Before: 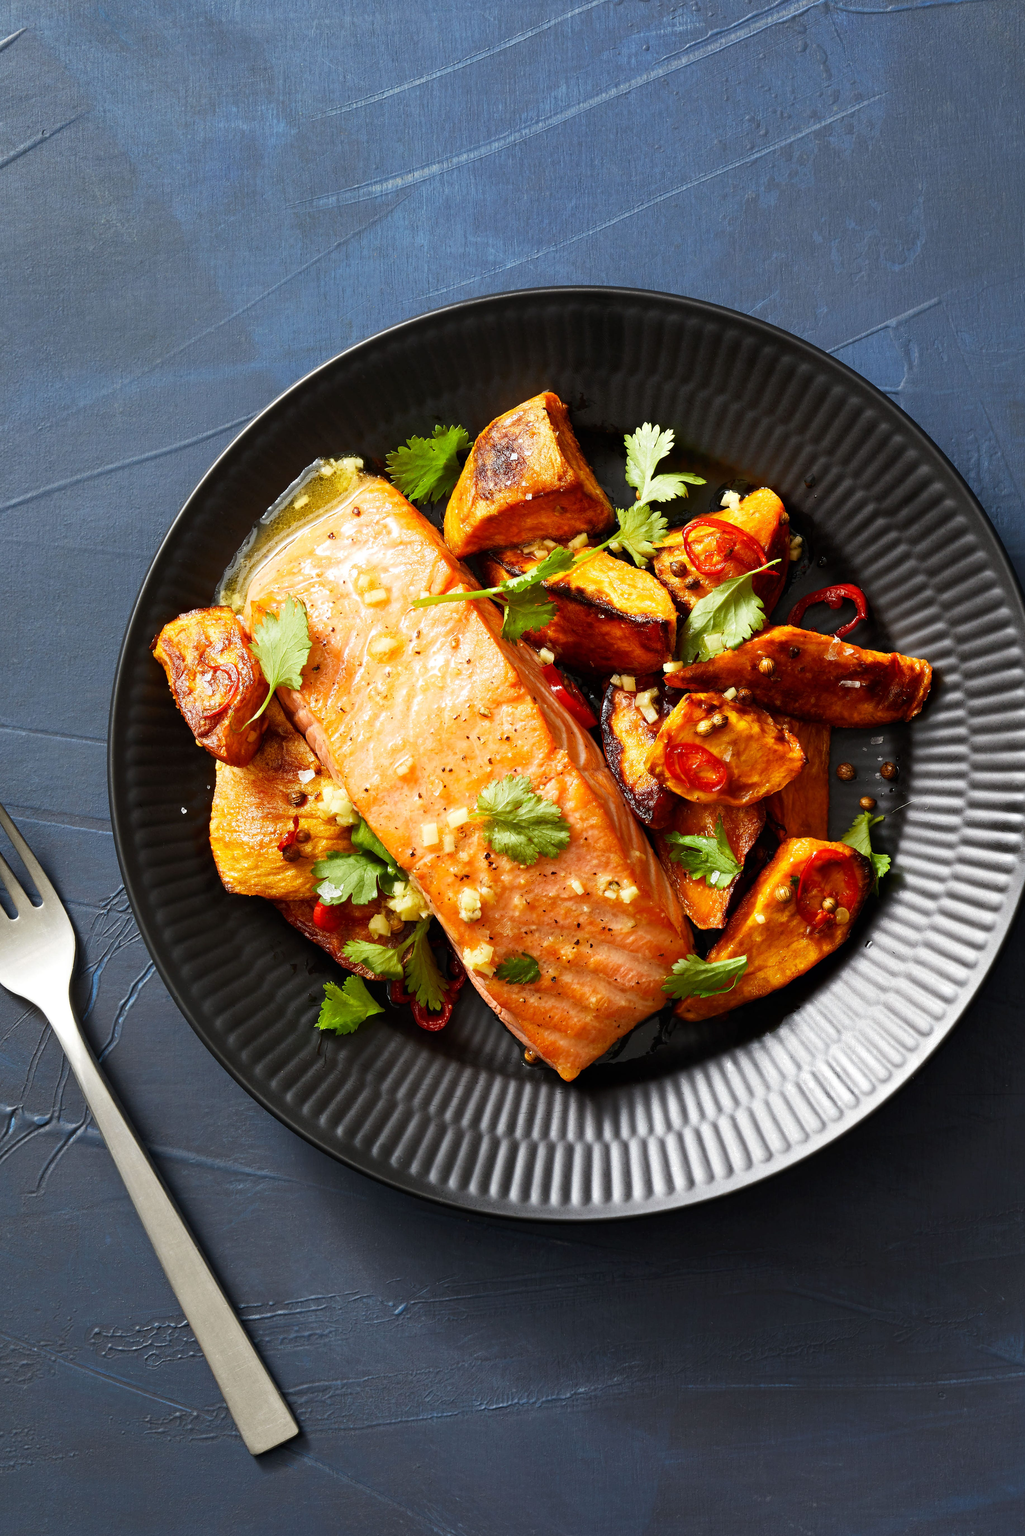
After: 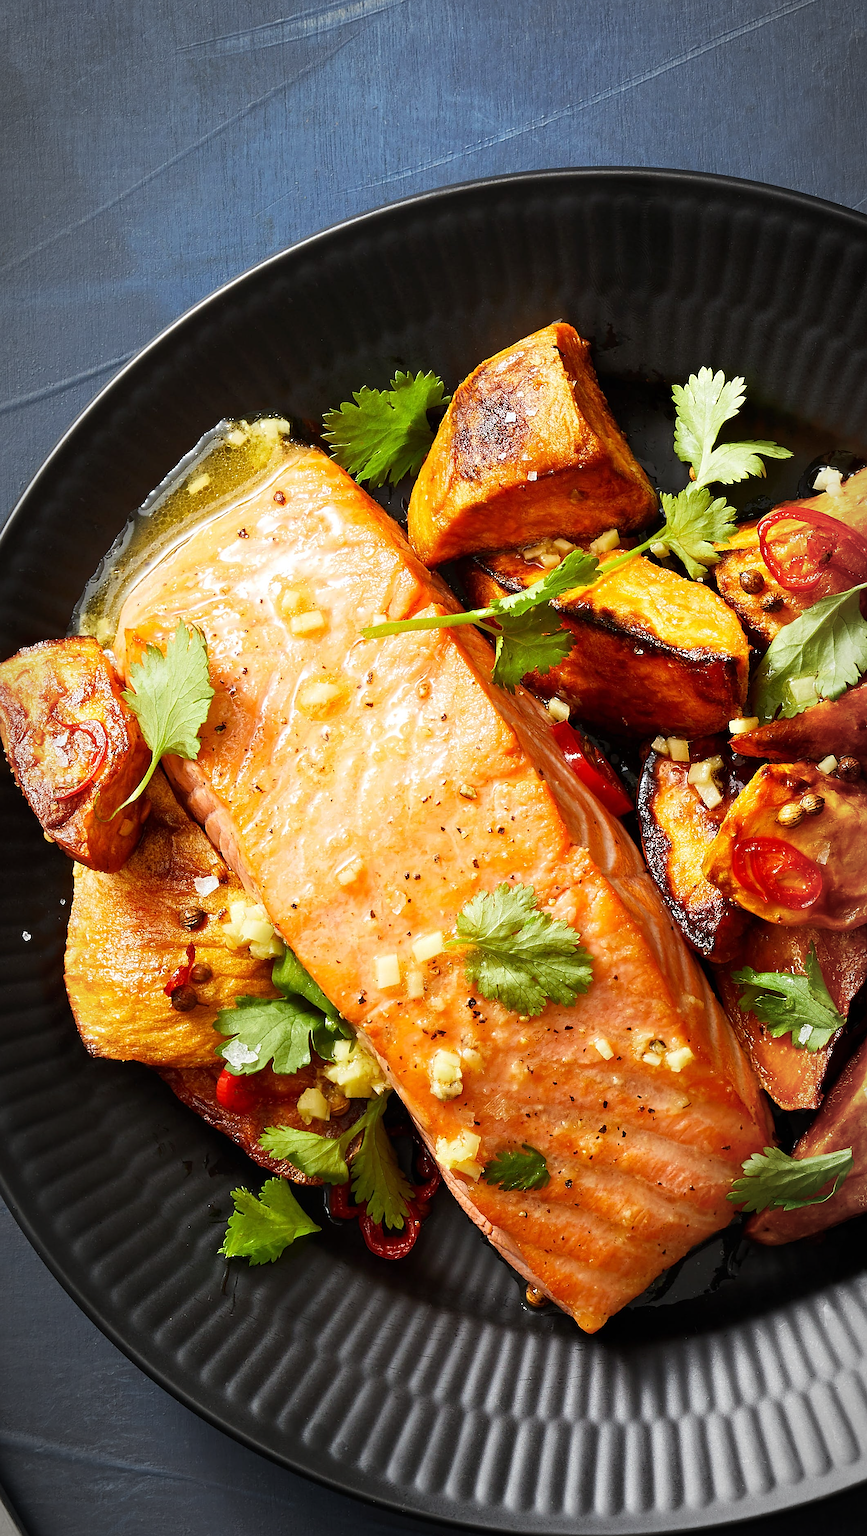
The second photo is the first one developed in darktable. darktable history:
sharpen: on, module defaults
vignetting: automatic ratio true
crop: left 16.202%, top 11.208%, right 26.045%, bottom 20.557%
